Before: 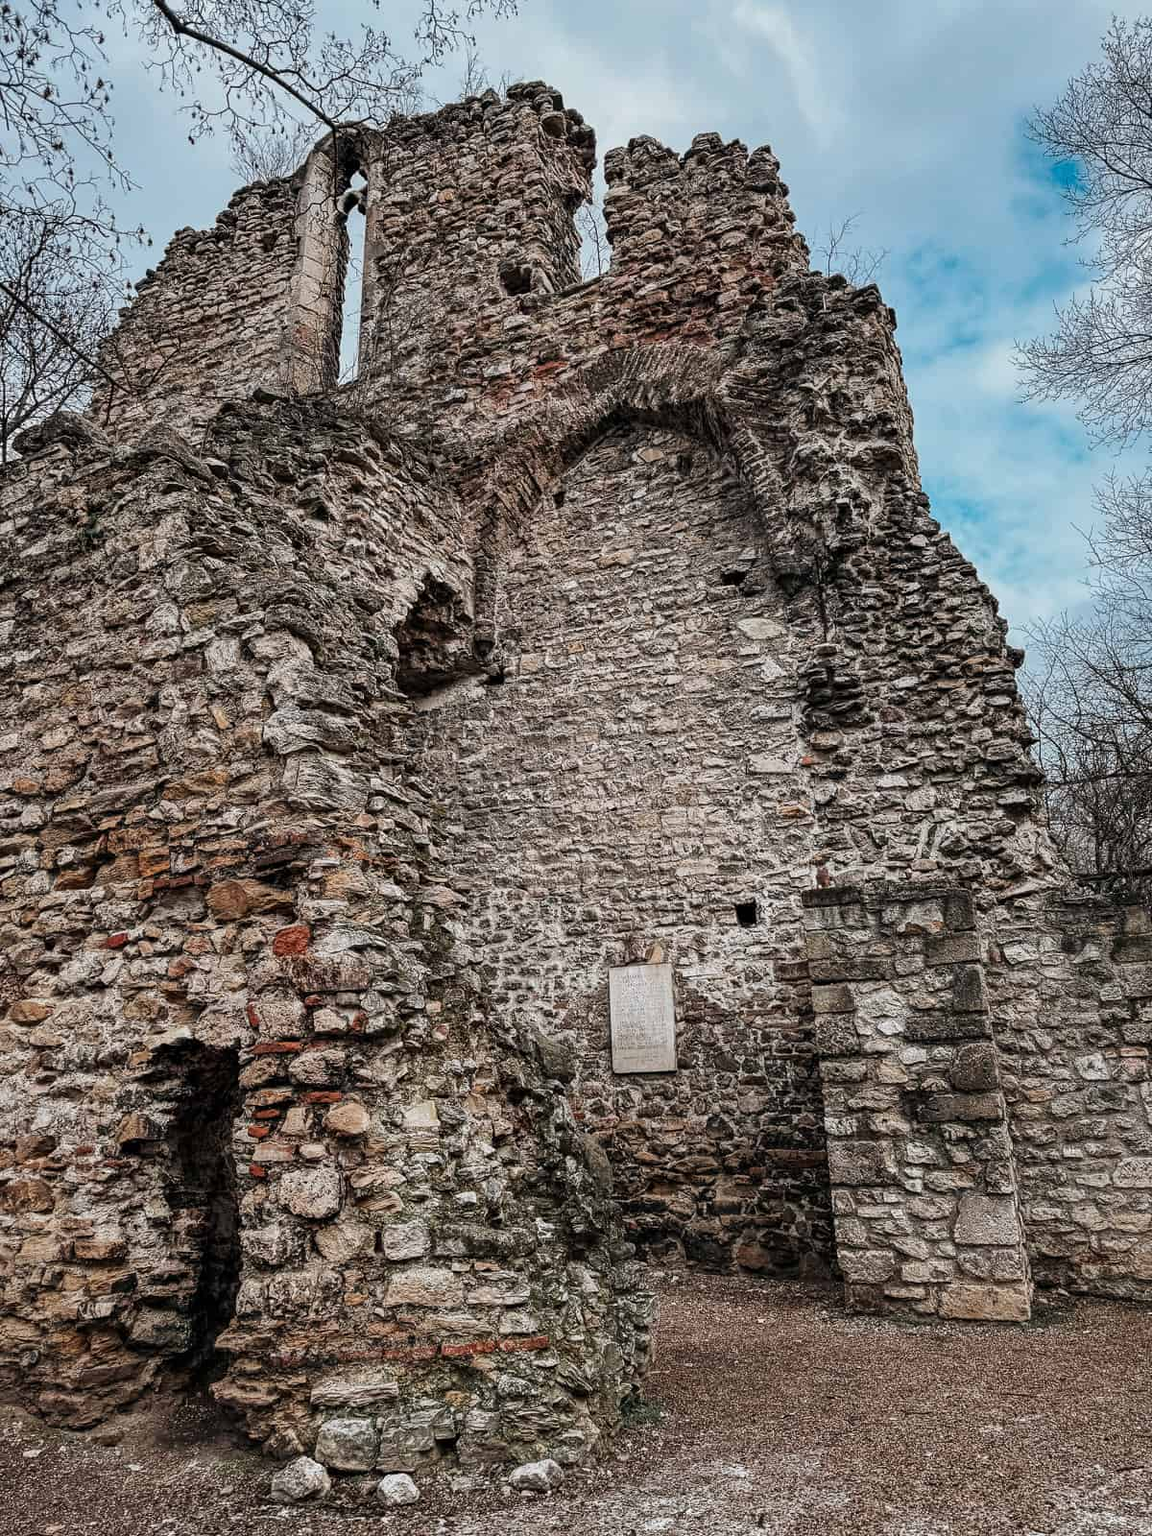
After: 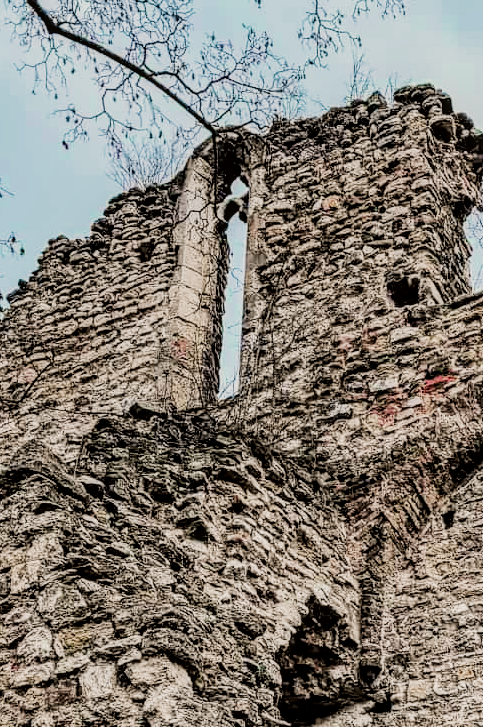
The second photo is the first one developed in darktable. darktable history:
exposure: black level correction 0, exposure 0.692 EV, compensate highlight preservation false
local contrast: detail 130%
crop and rotate: left 11.194%, top 0.12%, right 48.518%, bottom 54.409%
tone curve: curves: ch0 [(0, 0) (0.068, 0.031) (0.175, 0.132) (0.337, 0.304) (0.498, 0.511) (0.748, 0.762) (0.993, 0.954)]; ch1 [(0, 0) (0.294, 0.184) (0.359, 0.34) (0.362, 0.35) (0.43, 0.41) (0.476, 0.457) (0.499, 0.5) (0.529, 0.523) (0.677, 0.762) (1, 1)]; ch2 [(0, 0) (0.431, 0.419) (0.495, 0.502) (0.524, 0.534) (0.557, 0.56) (0.634, 0.654) (0.728, 0.722) (1, 1)], color space Lab, independent channels, preserve colors none
velvia: on, module defaults
filmic rgb: black relative exposure -5.03 EV, white relative exposure 3.98 EV, hardness 2.89, contrast 1.098, add noise in highlights 0.001, preserve chrominance max RGB, color science v3 (2019), use custom middle-gray values true, iterations of high-quality reconstruction 0, contrast in highlights soft
